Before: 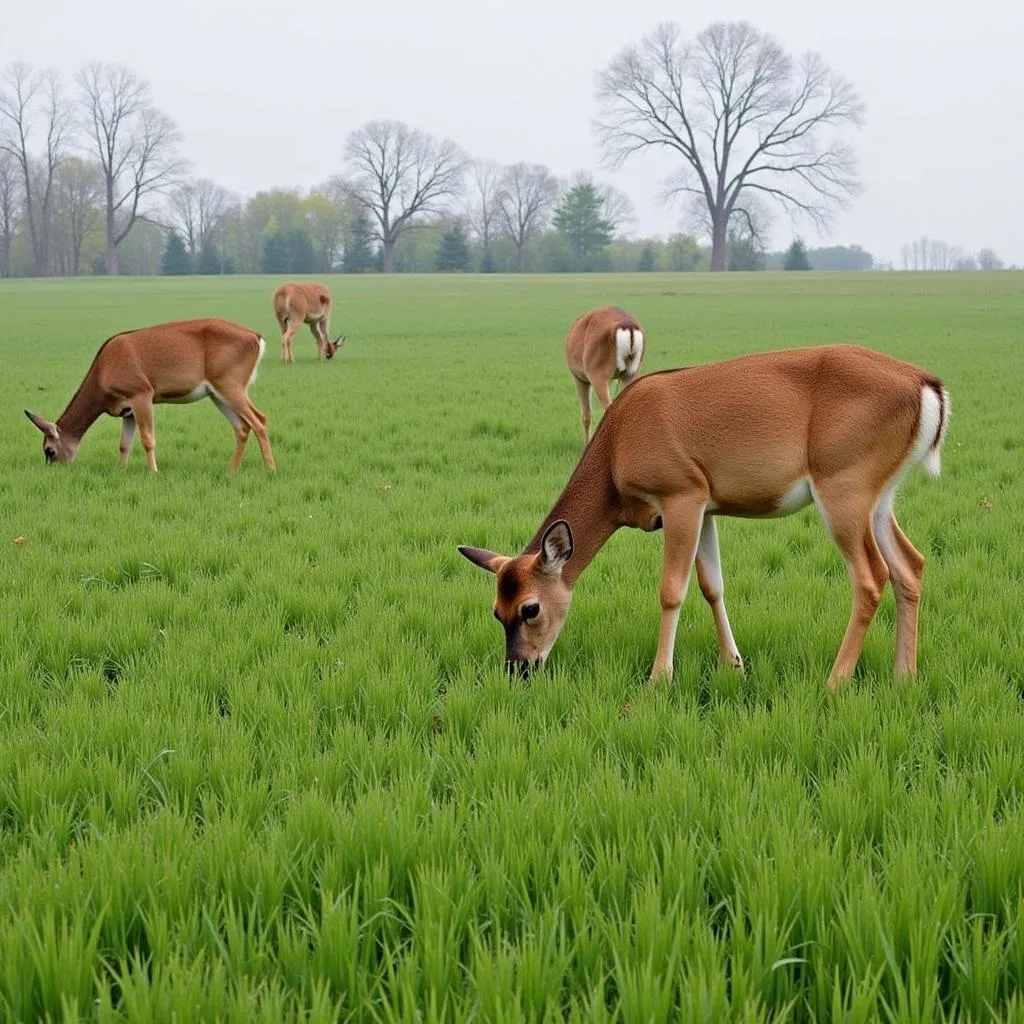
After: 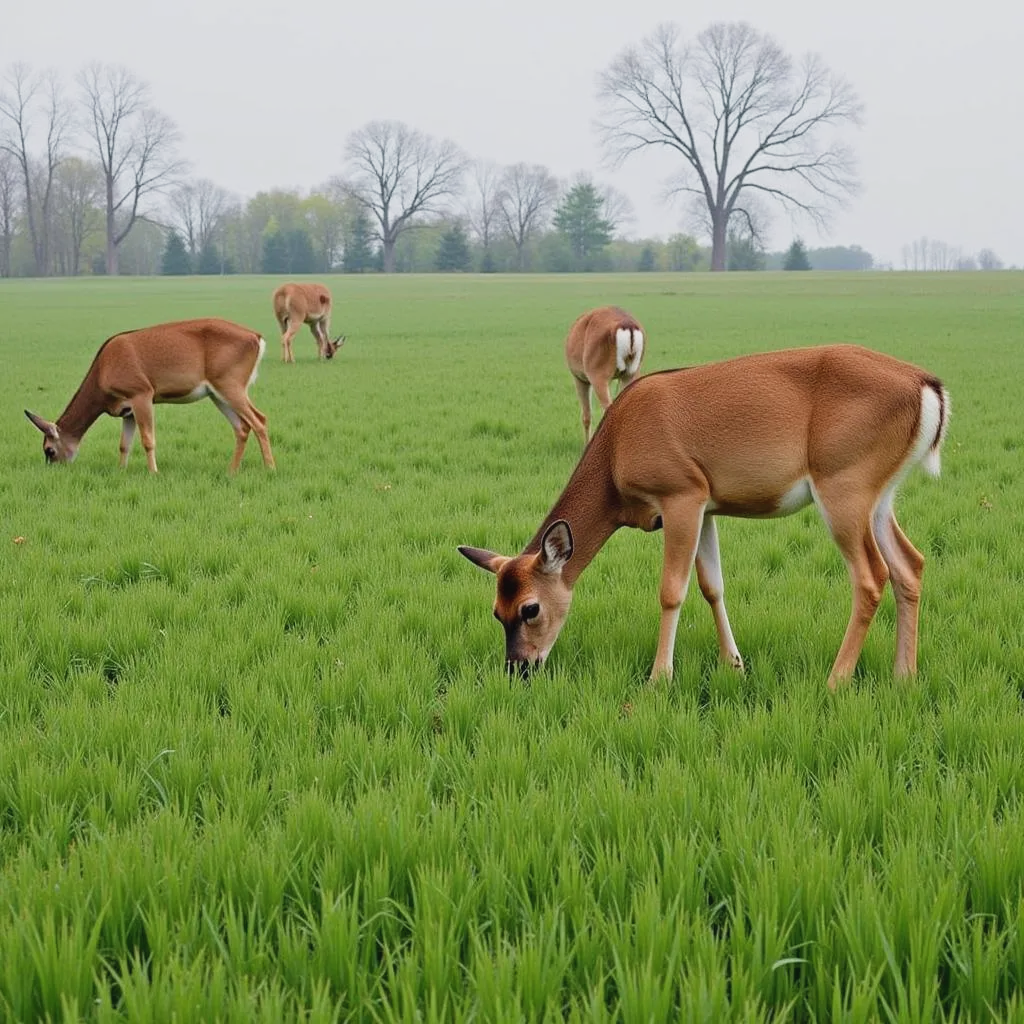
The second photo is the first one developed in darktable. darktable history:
sigmoid: contrast 1.22, skew 0.65
exposure: black level correction -0.003, exposure 0.04 EV, compensate highlight preservation false
